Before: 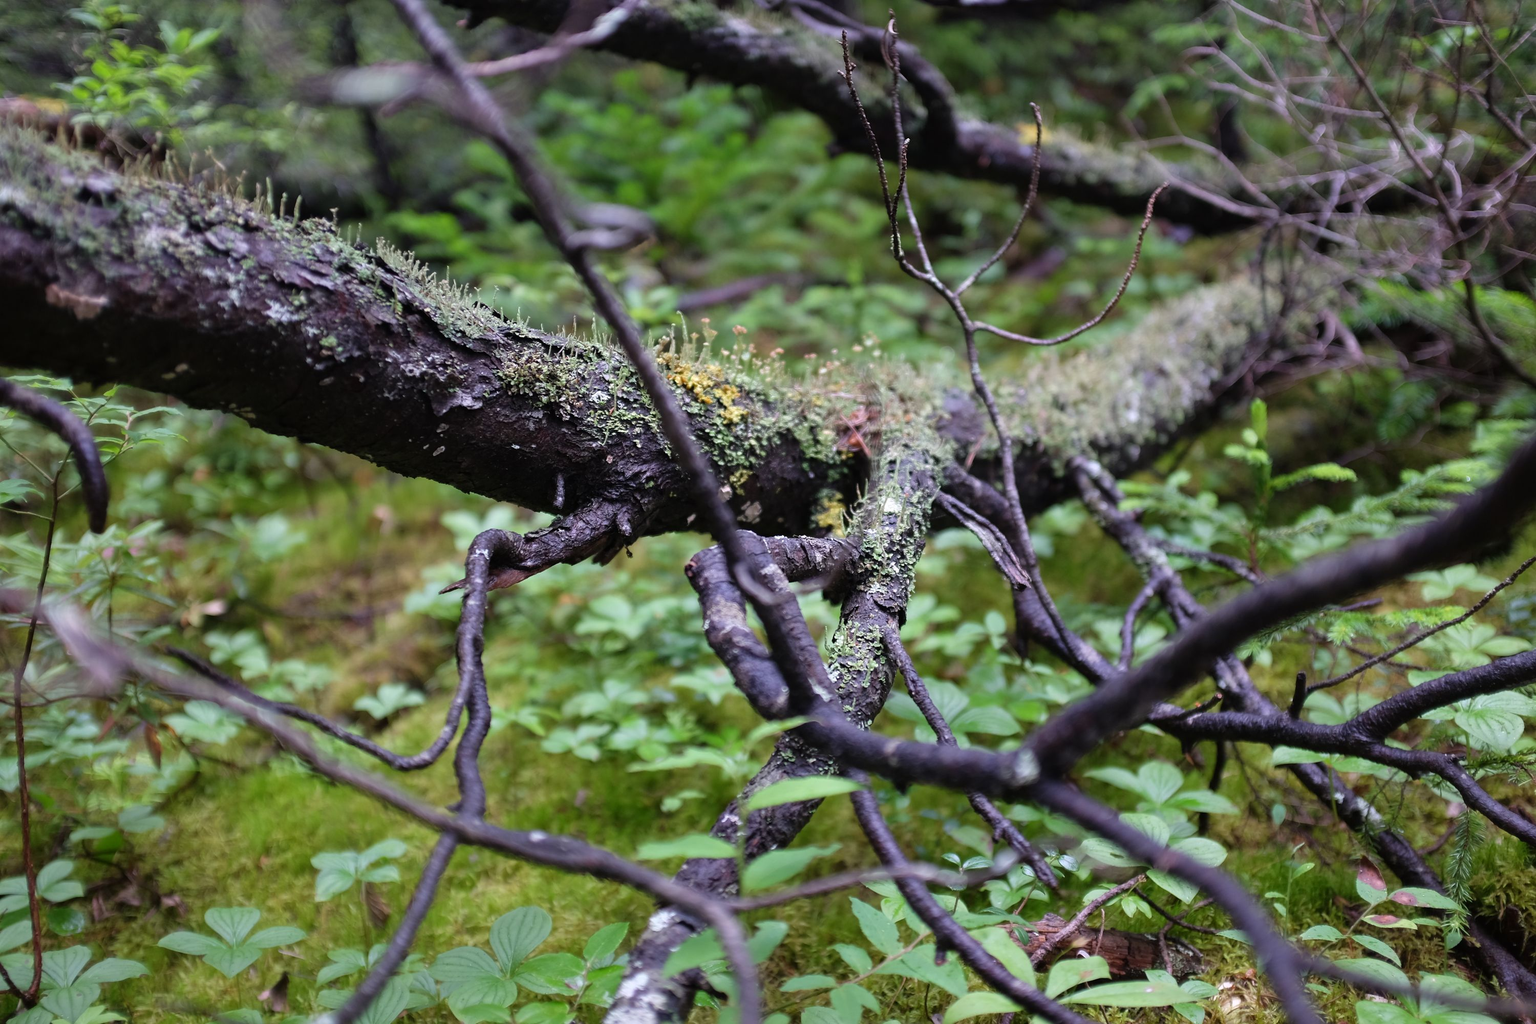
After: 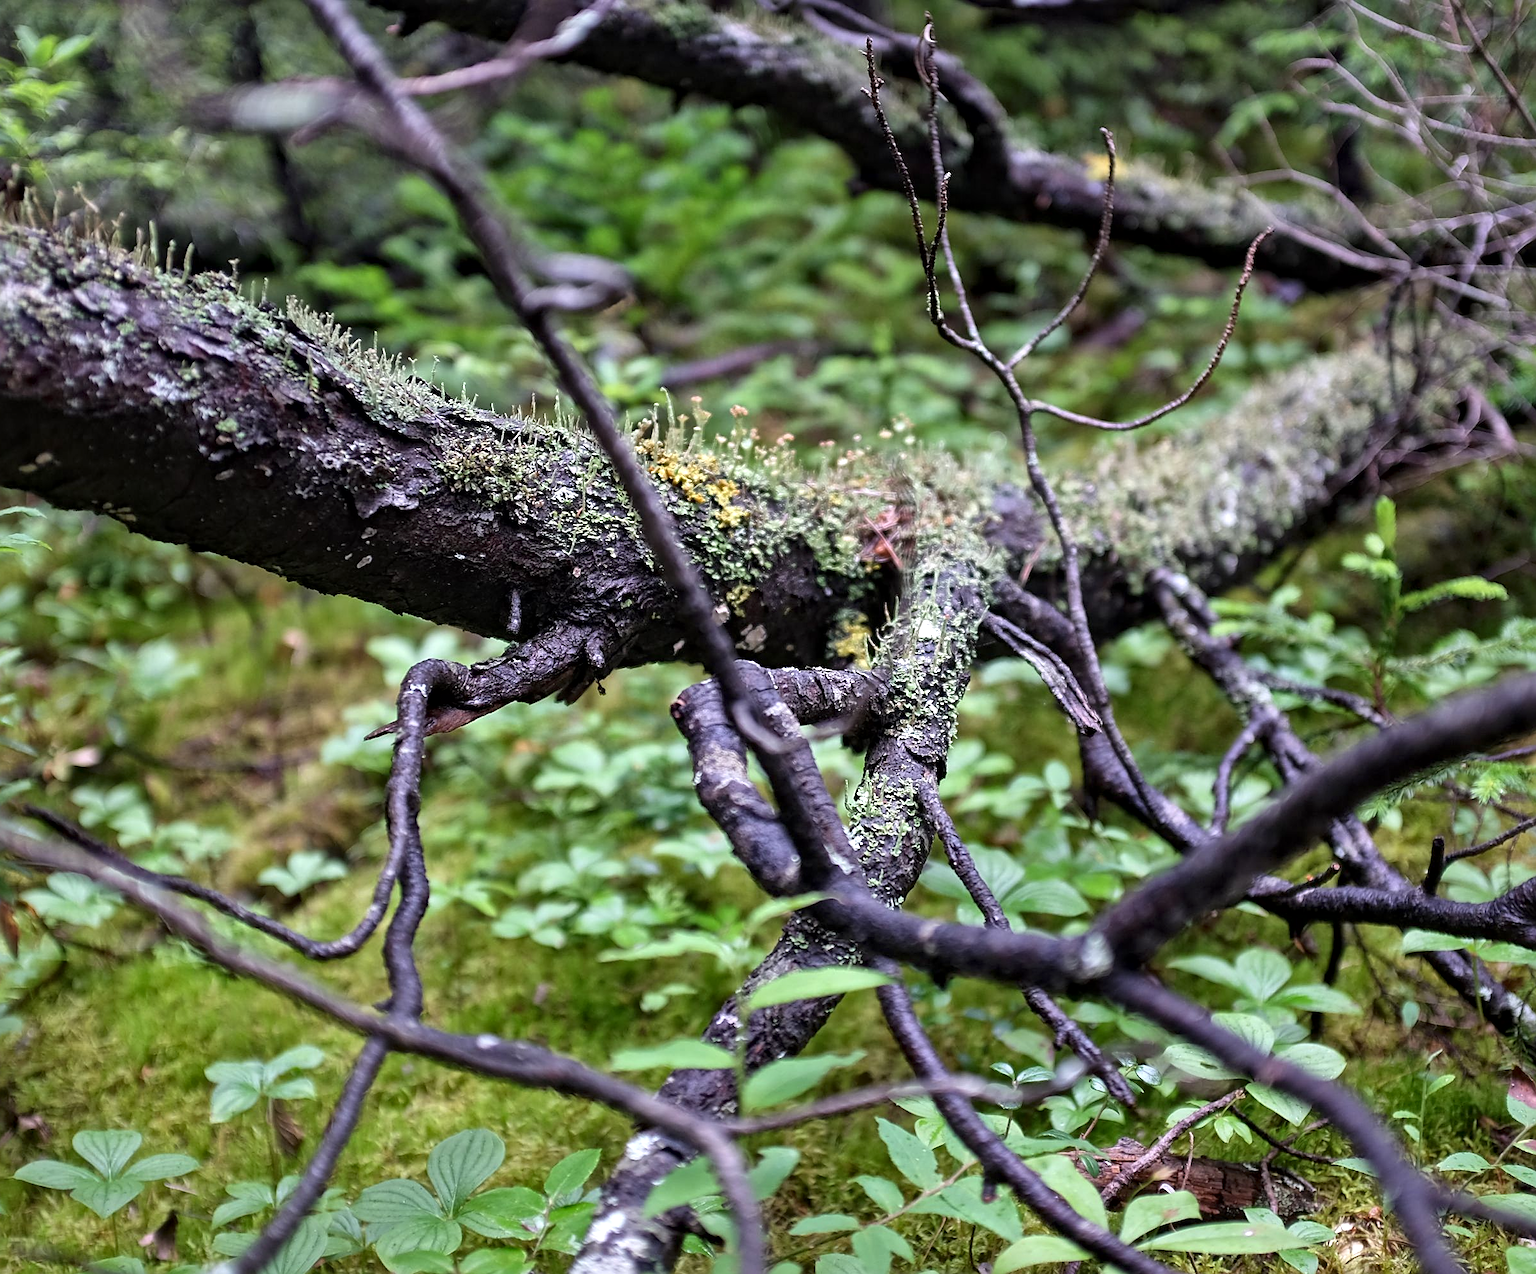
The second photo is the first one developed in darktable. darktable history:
sharpen: on, module defaults
crop and rotate: left 9.537%, right 10.155%
local contrast: mode bilateral grid, contrast 20, coarseness 19, detail 163%, midtone range 0.2
exposure: exposure 0.2 EV, compensate highlight preservation false
